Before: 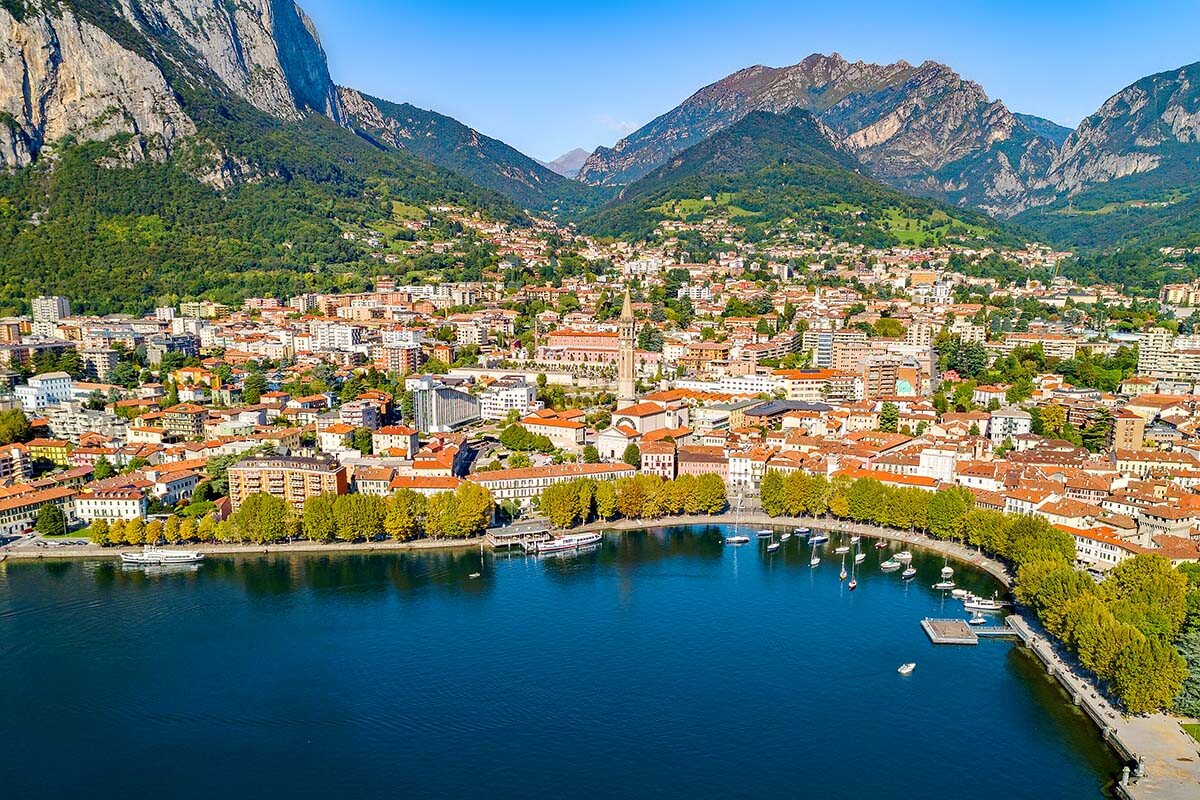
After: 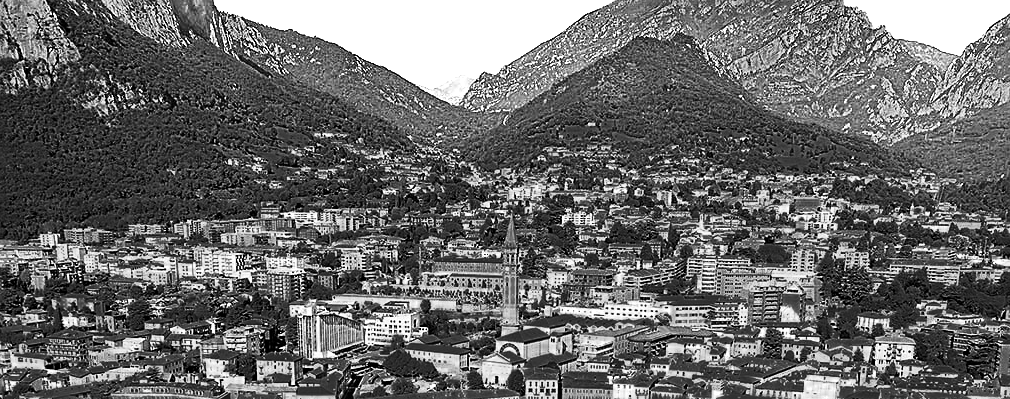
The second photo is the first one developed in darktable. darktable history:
color zones: curves: ch0 [(0.287, 0.048) (0.493, 0.484) (0.737, 0.816)]; ch1 [(0, 0) (0.143, 0) (0.286, 0) (0.429, 0) (0.571, 0) (0.714, 0) (0.857, 0)]
sharpen: on, module defaults
crop and rotate: left 9.678%, top 9.368%, right 6.138%, bottom 40.652%
tone curve: curves: ch0 [(0, 0) (0.042, 0.01) (0.223, 0.123) (0.59, 0.574) (0.802, 0.868) (1, 1)], preserve colors none
